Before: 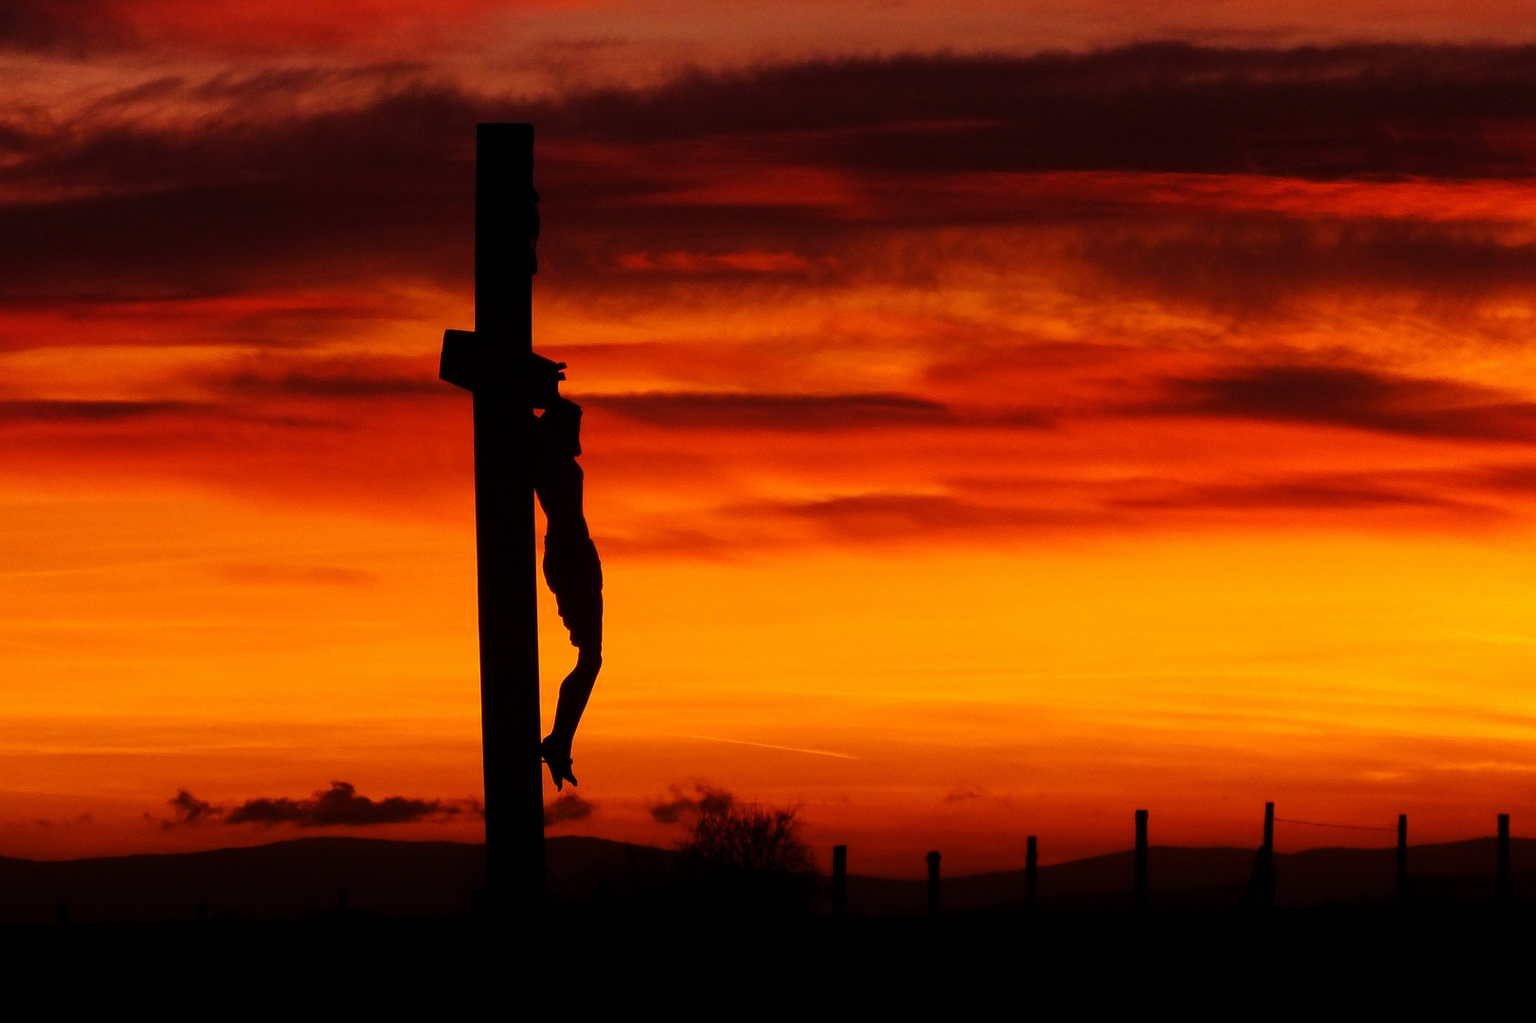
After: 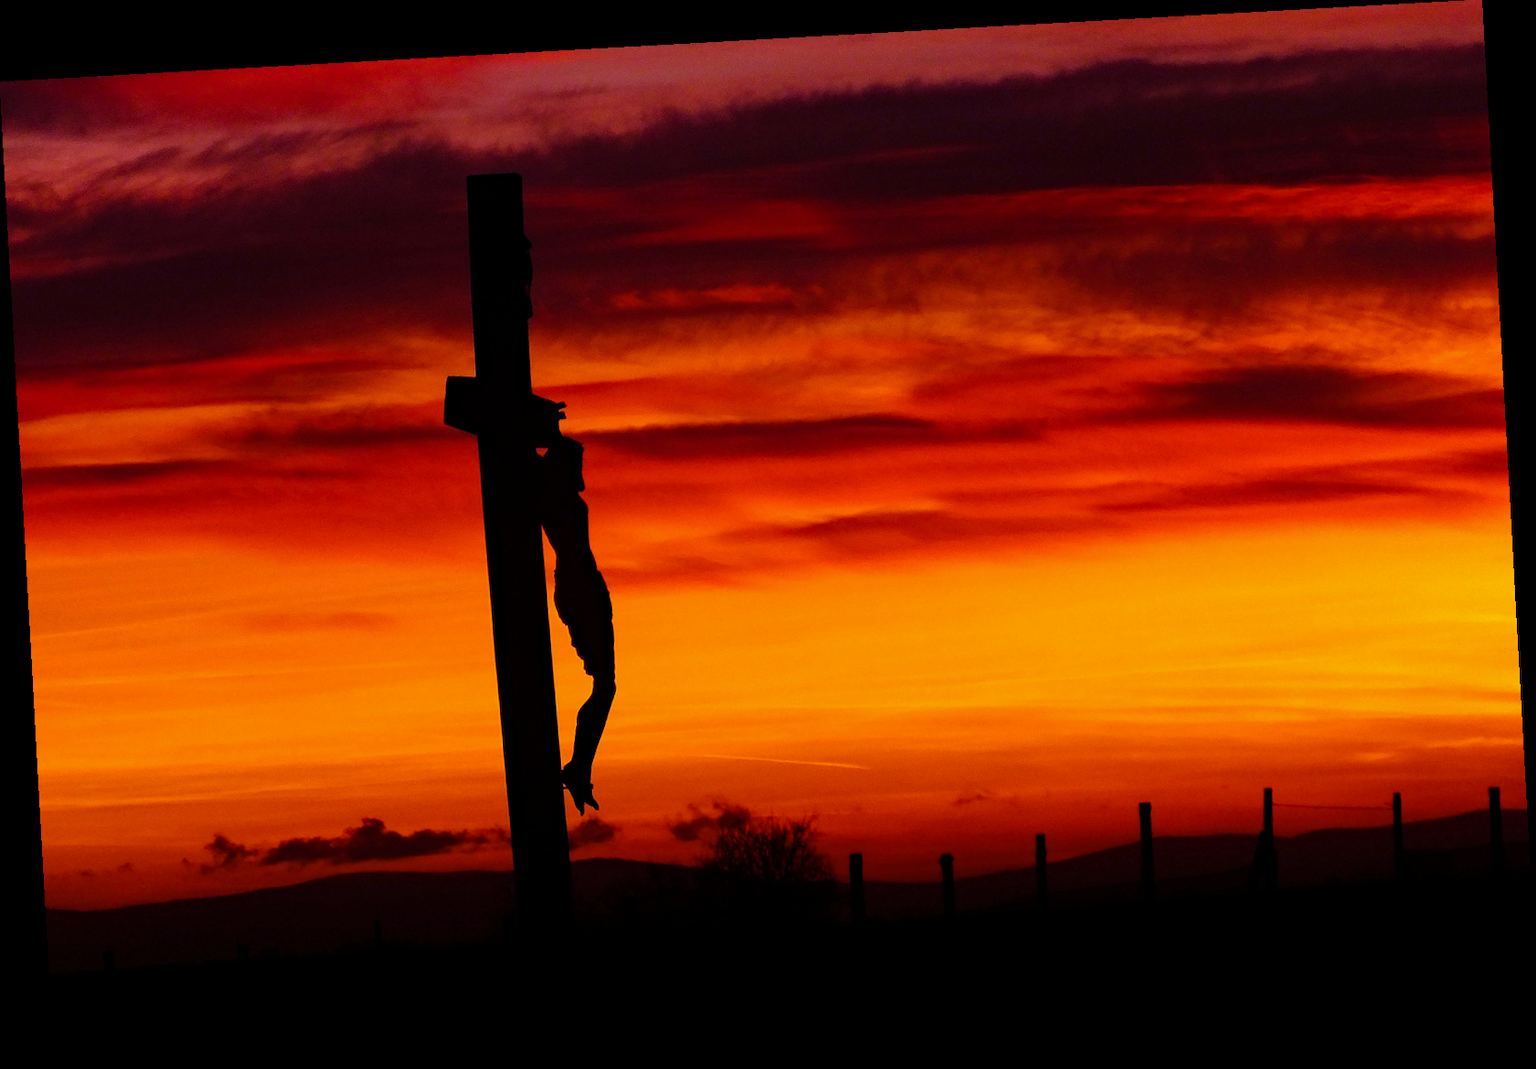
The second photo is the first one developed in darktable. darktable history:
white balance: red 0.98, blue 1.61
haze removal: compatibility mode true, adaptive false
rotate and perspective: rotation -3.18°, automatic cropping off
color balance rgb: perceptual saturation grading › global saturation 10%, global vibrance 10%
